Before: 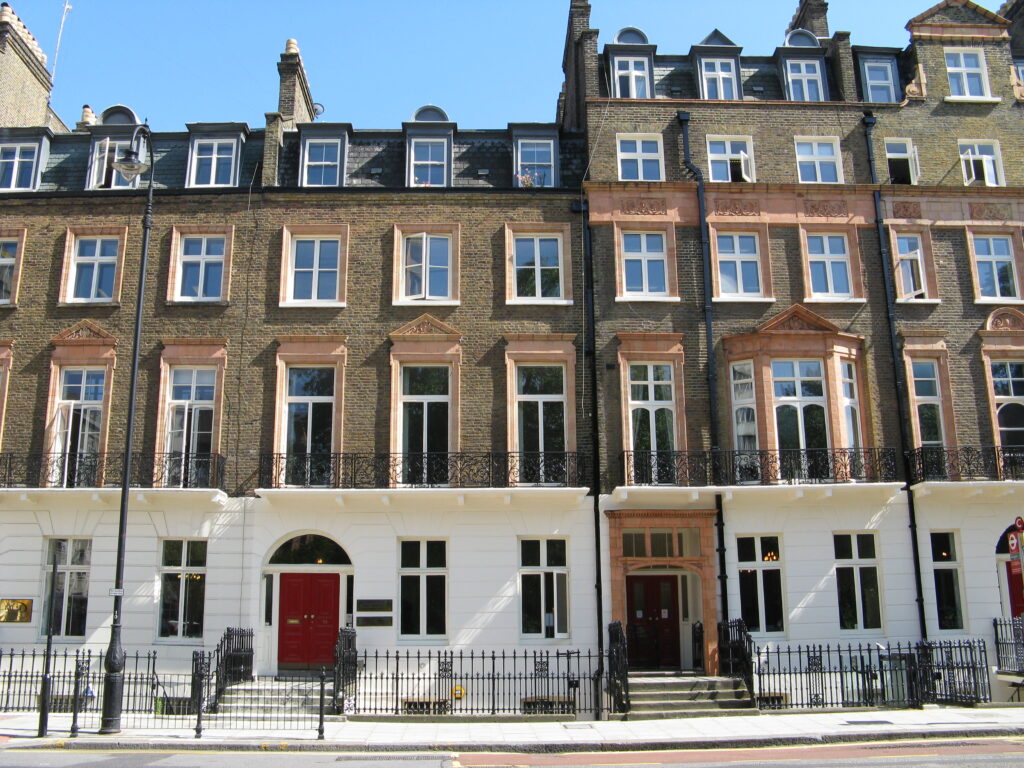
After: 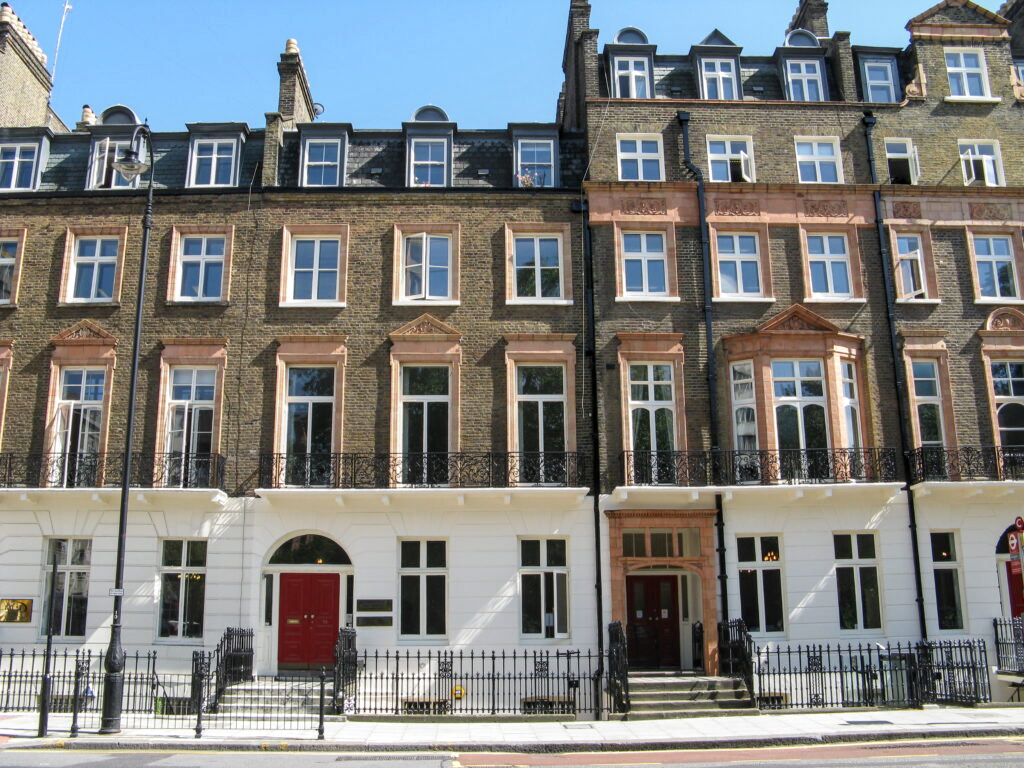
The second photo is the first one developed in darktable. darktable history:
tone curve: curves: ch0 [(0, 0) (0.003, 0.003) (0.011, 0.011) (0.025, 0.025) (0.044, 0.044) (0.069, 0.069) (0.1, 0.099) (0.136, 0.135) (0.177, 0.176) (0.224, 0.223) (0.277, 0.275) (0.335, 0.333) (0.399, 0.396) (0.468, 0.465) (0.543, 0.545) (0.623, 0.625) (0.709, 0.71) (0.801, 0.801) (0.898, 0.898) (1, 1)], color space Lab, independent channels
local contrast: on, module defaults
